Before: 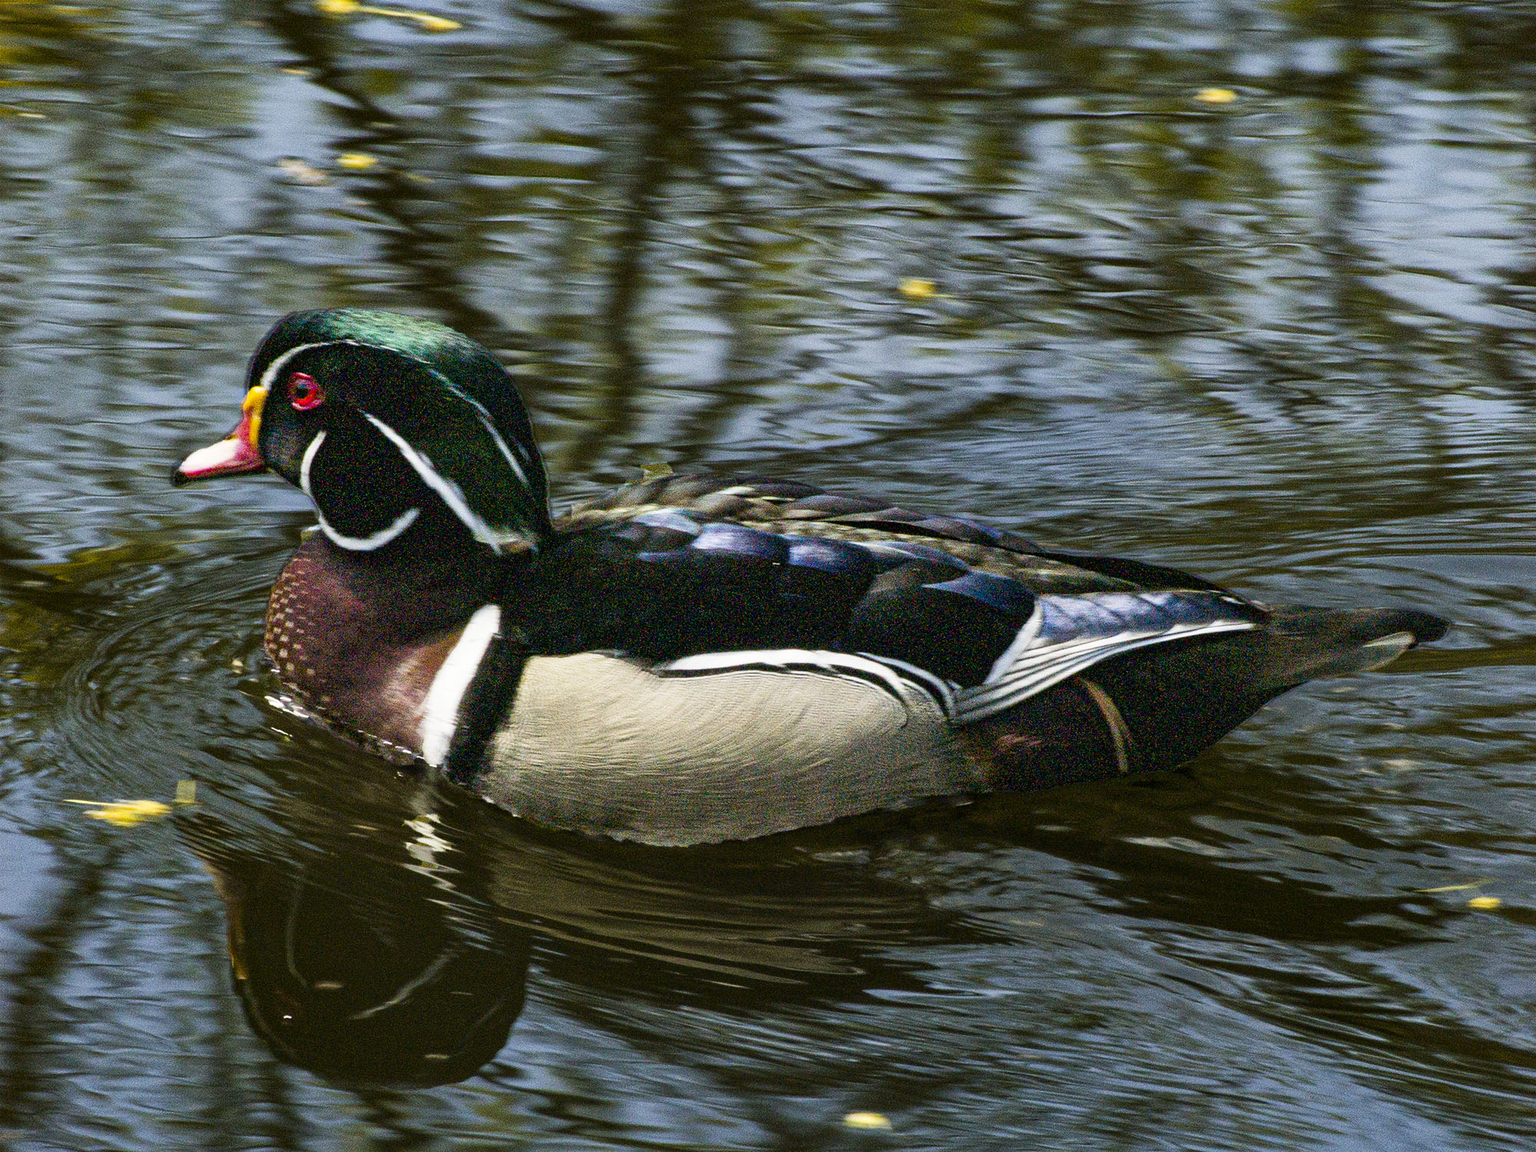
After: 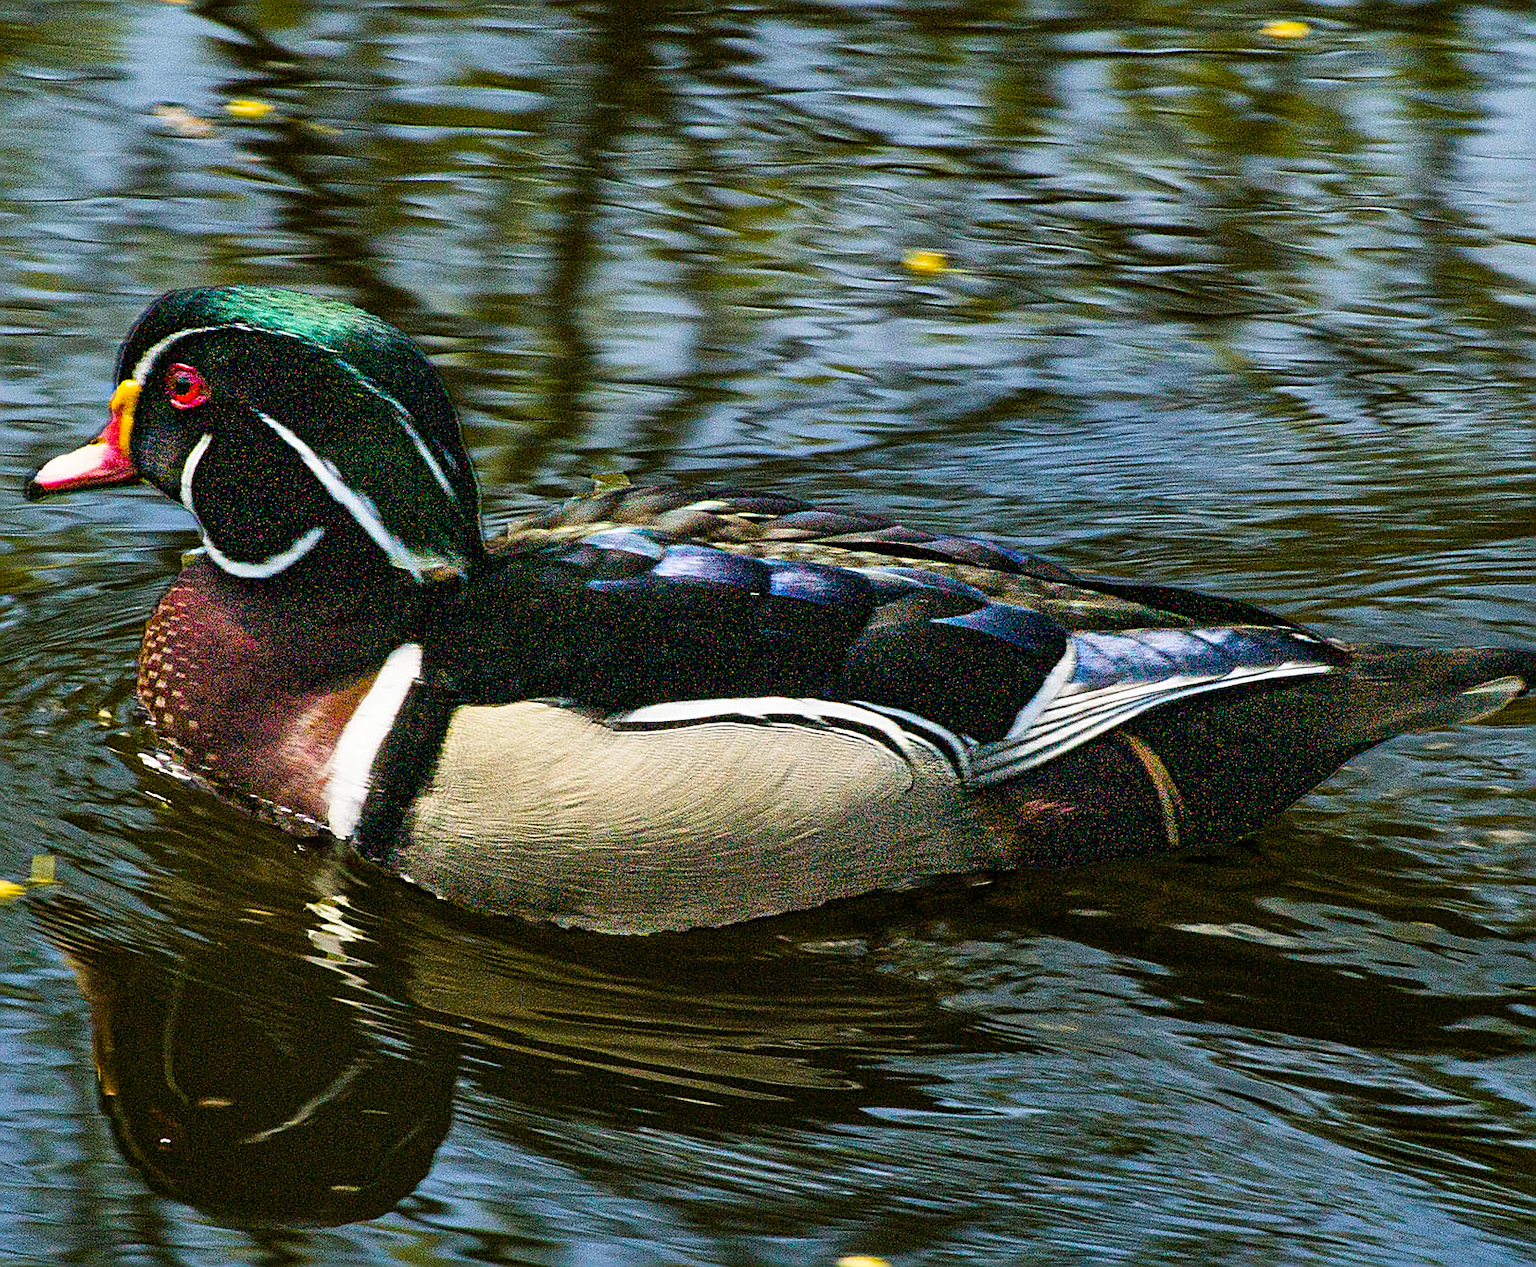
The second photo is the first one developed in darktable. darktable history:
color balance rgb: linear chroma grading › global chroma 8.708%, perceptual saturation grading › global saturation 16.893%, global vibrance 9.462%
exposure: black level correction 0, exposure 0 EV, compensate exposure bias true, compensate highlight preservation false
shadows and highlights: shadows 32.46, highlights -45.95, compress 49.88%, soften with gaussian
sharpen: amount 0.75
crop: left 9.801%, top 6.256%, right 7.279%, bottom 2.508%
